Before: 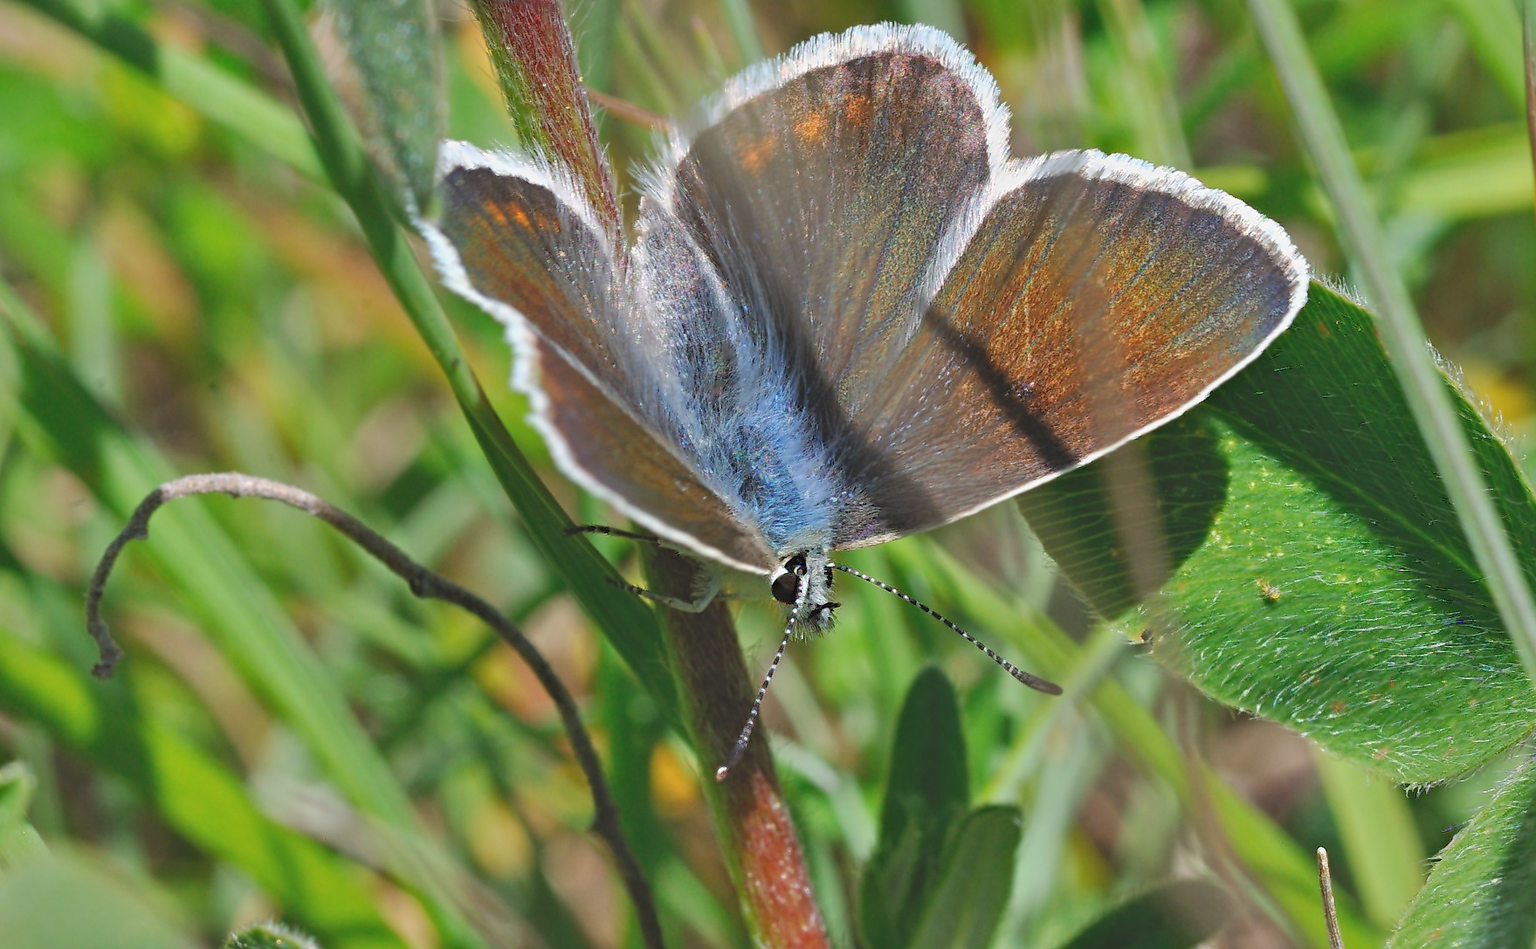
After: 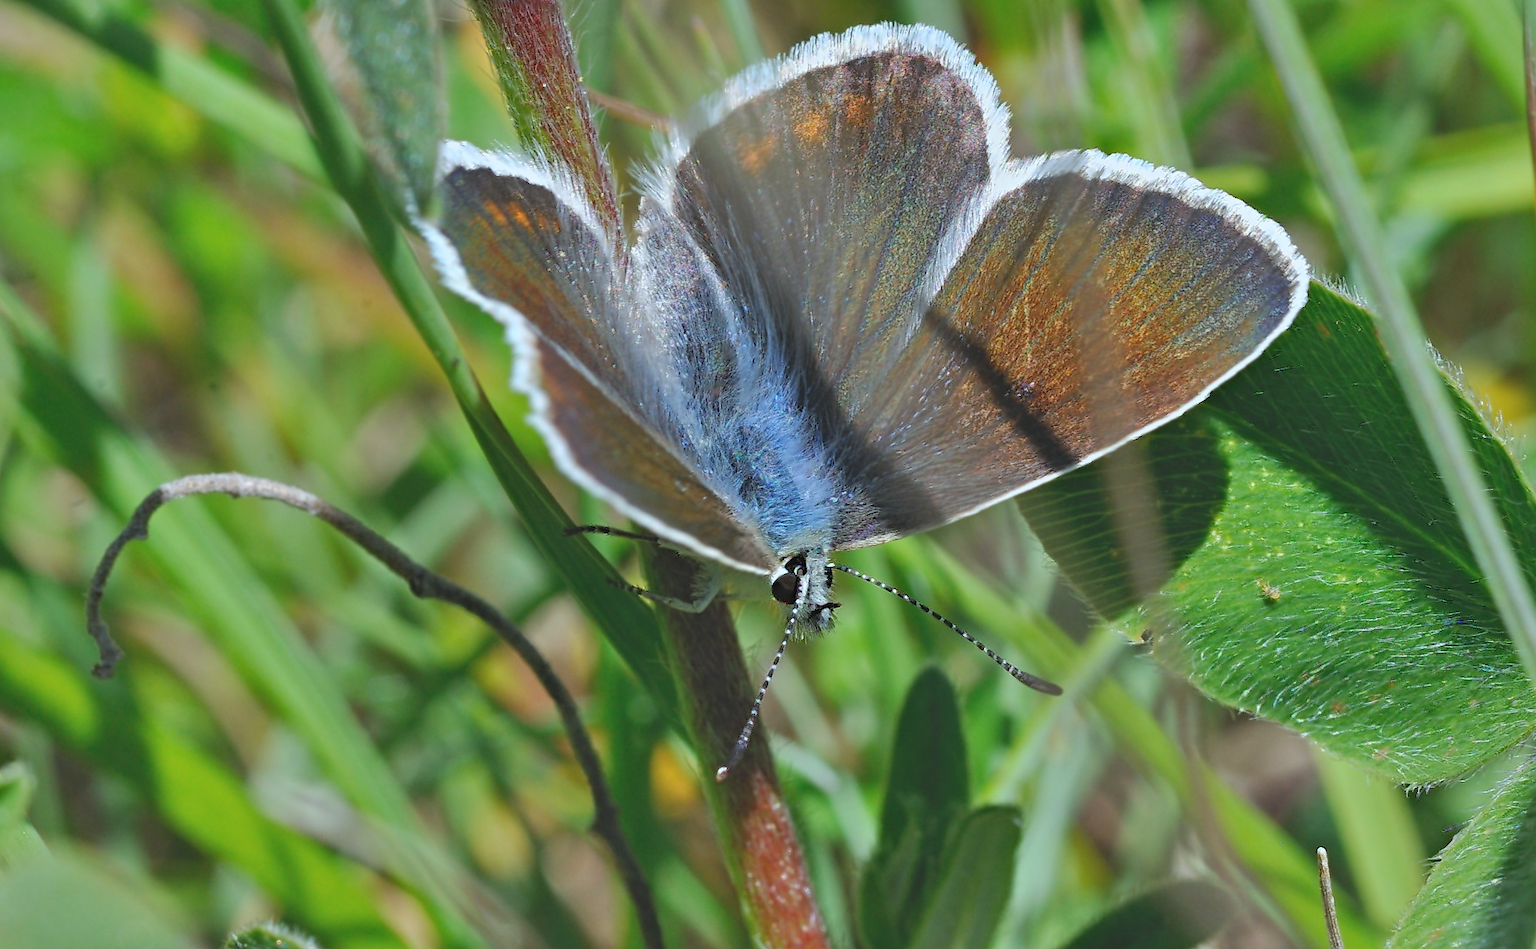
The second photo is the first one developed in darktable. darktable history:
exposure: compensate highlight preservation false
white balance: red 0.925, blue 1.046
